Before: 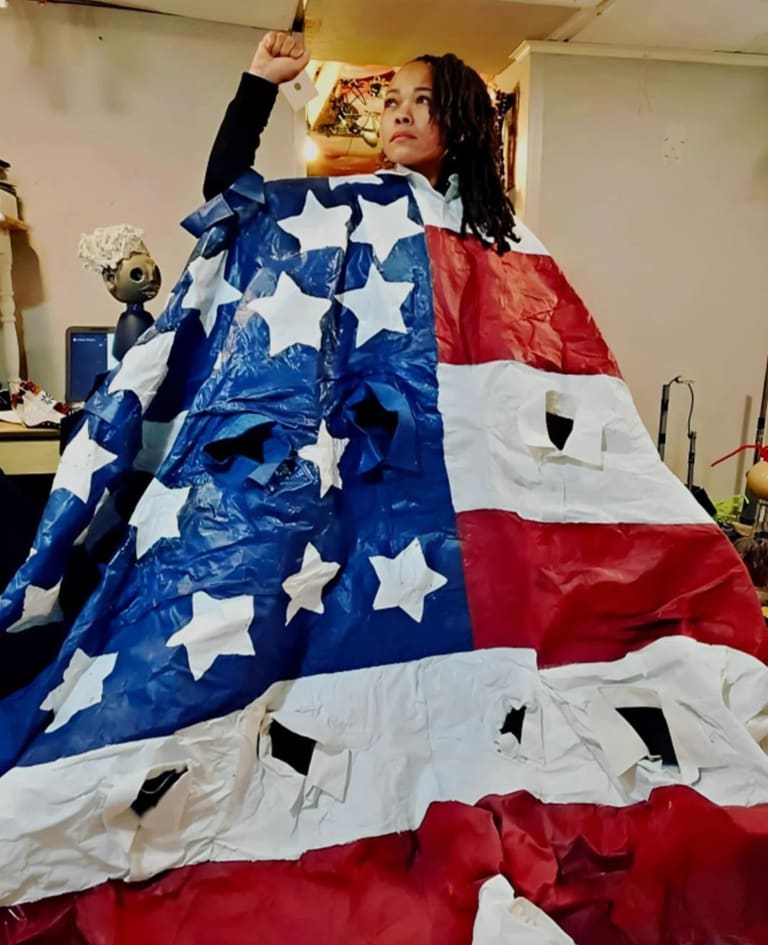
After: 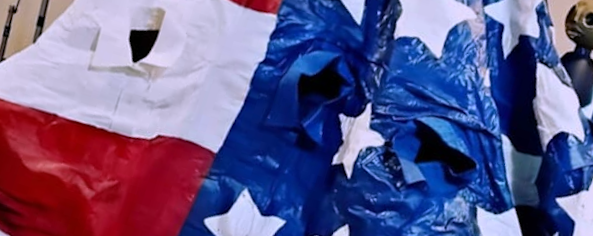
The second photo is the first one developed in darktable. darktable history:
rotate and perspective: rotation -1°, crop left 0.011, crop right 0.989, crop top 0.025, crop bottom 0.975
crop and rotate: angle 16.12°, top 30.835%, bottom 35.653%
white balance: red 1.042, blue 1.17
